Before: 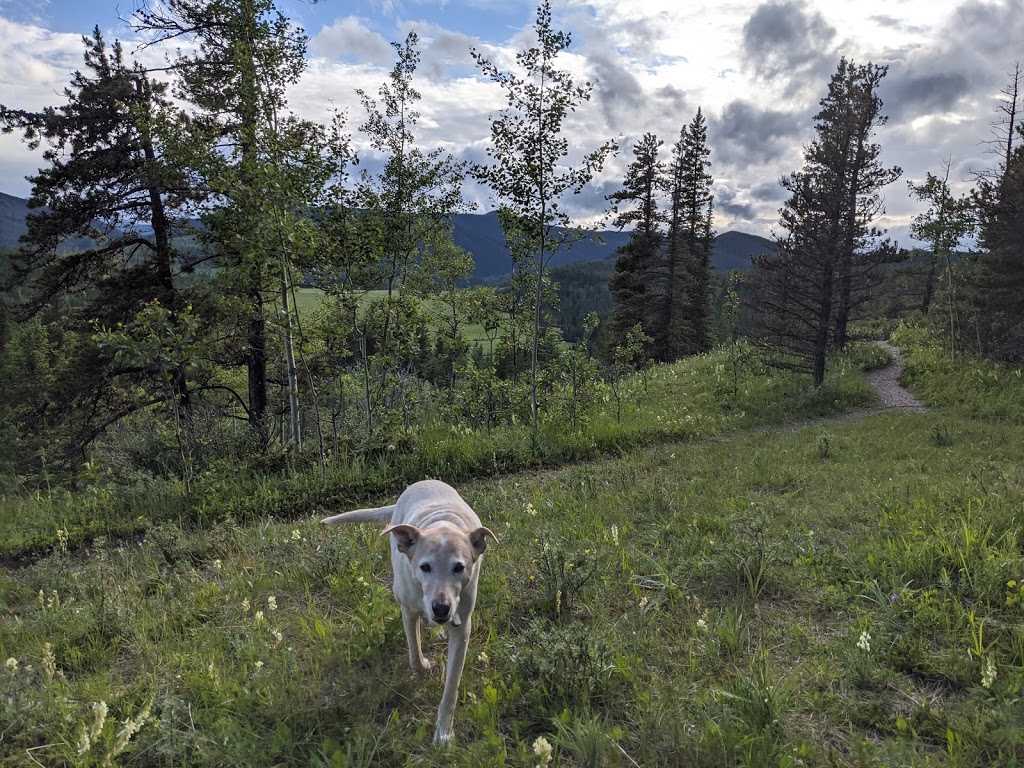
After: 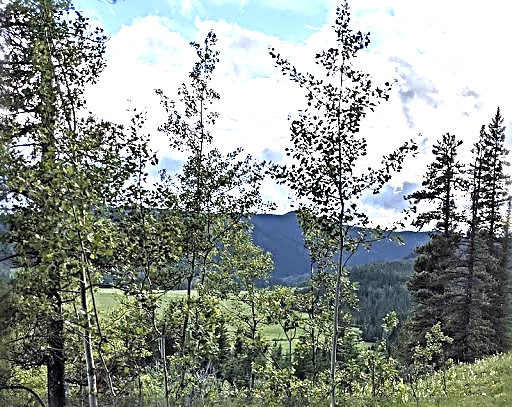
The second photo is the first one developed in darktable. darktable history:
exposure: black level correction 0, exposure 1.199 EV, compensate highlight preservation false
crop: left 19.715%, right 30.22%, bottom 46.897%
sharpen: radius 3.675, amount 0.922
